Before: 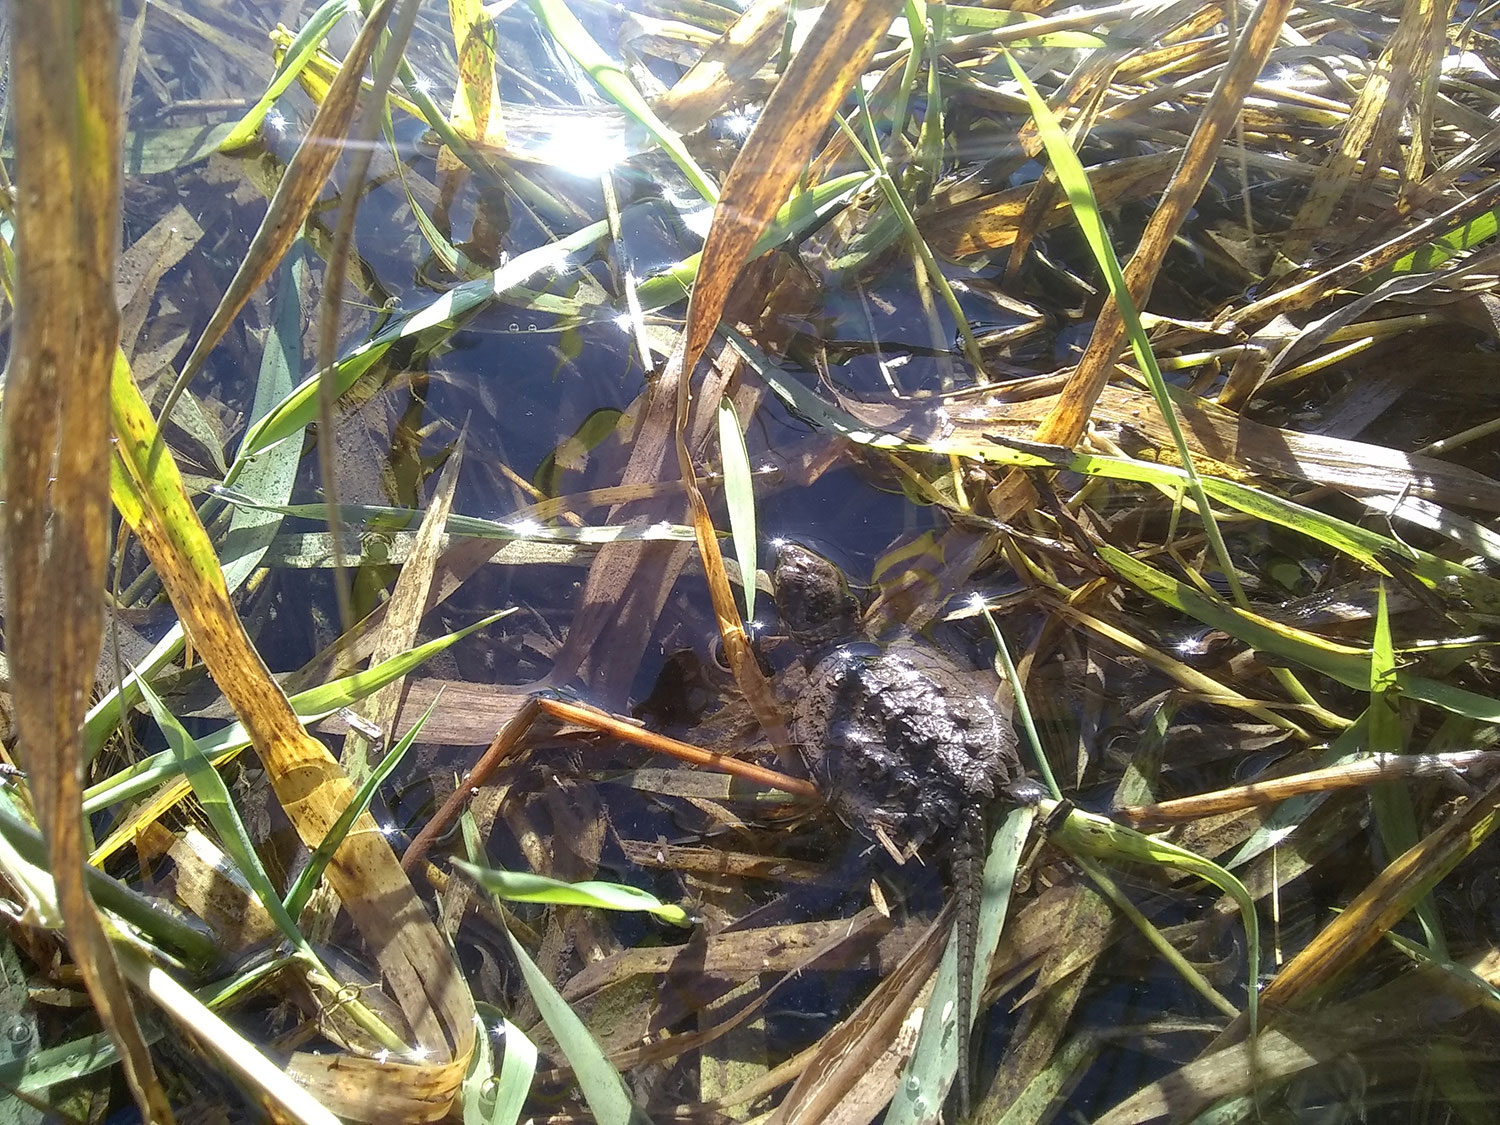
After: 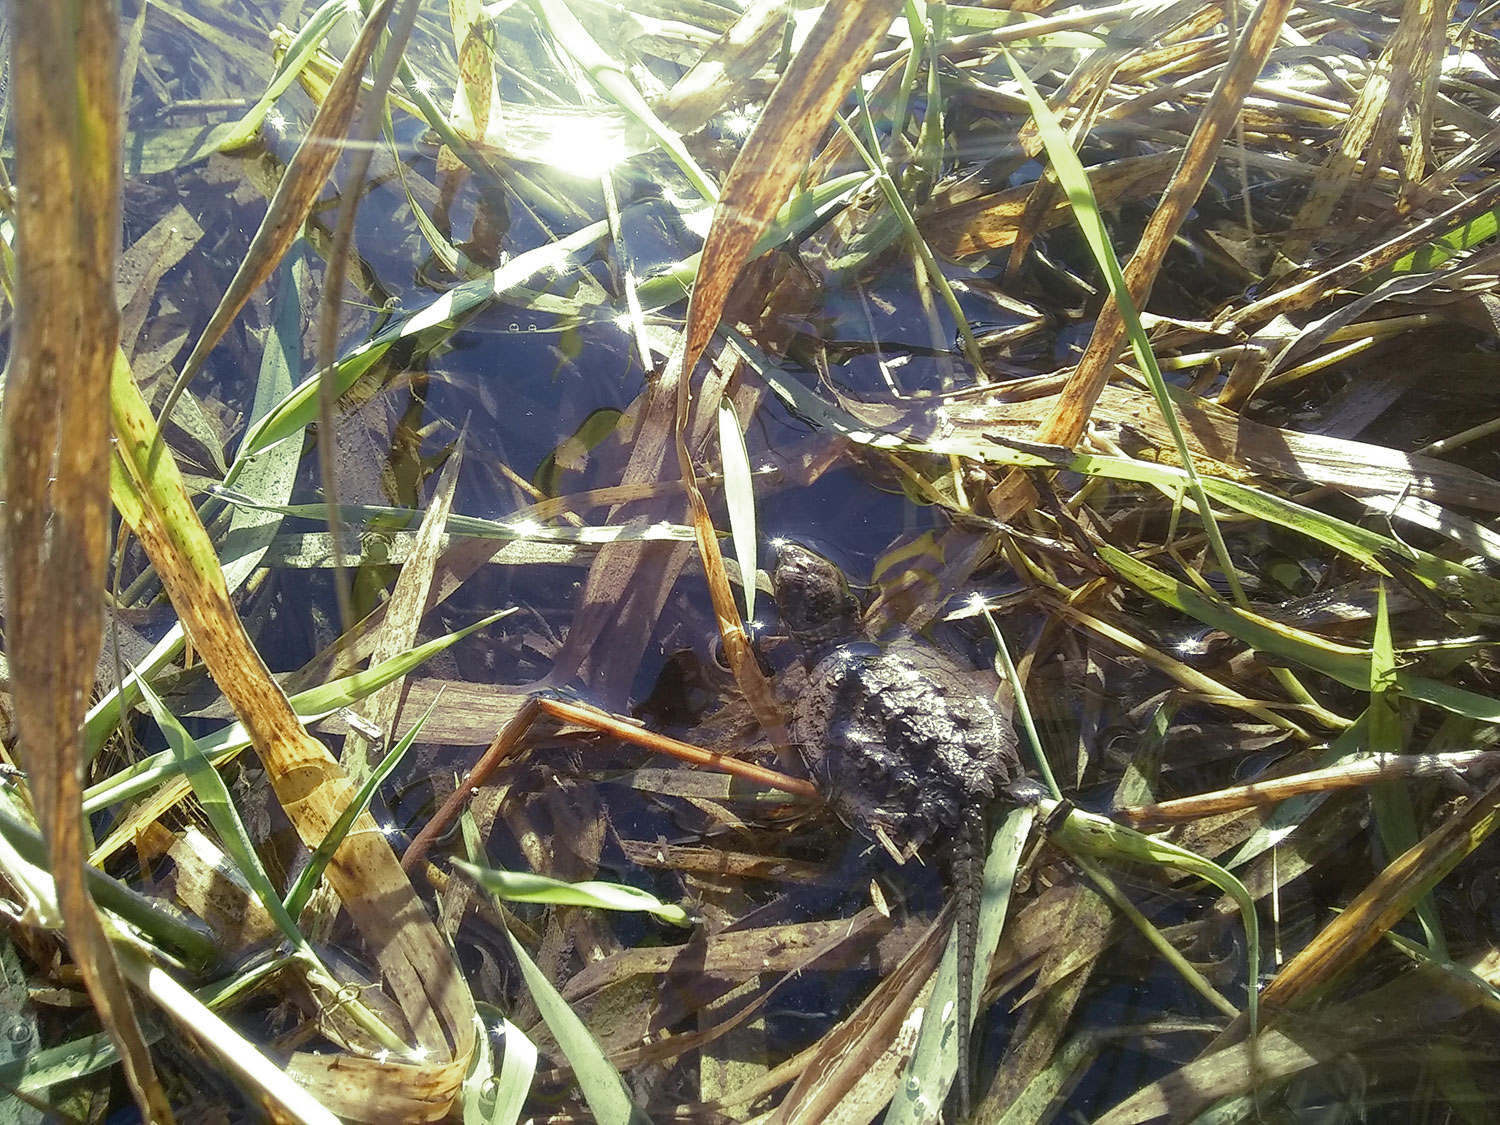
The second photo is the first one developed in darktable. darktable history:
tone equalizer: on, module defaults
split-toning: shadows › hue 290.82°, shadows › saturation 0.34, highlights › saturation 0.38, balance 0, compress 50%
